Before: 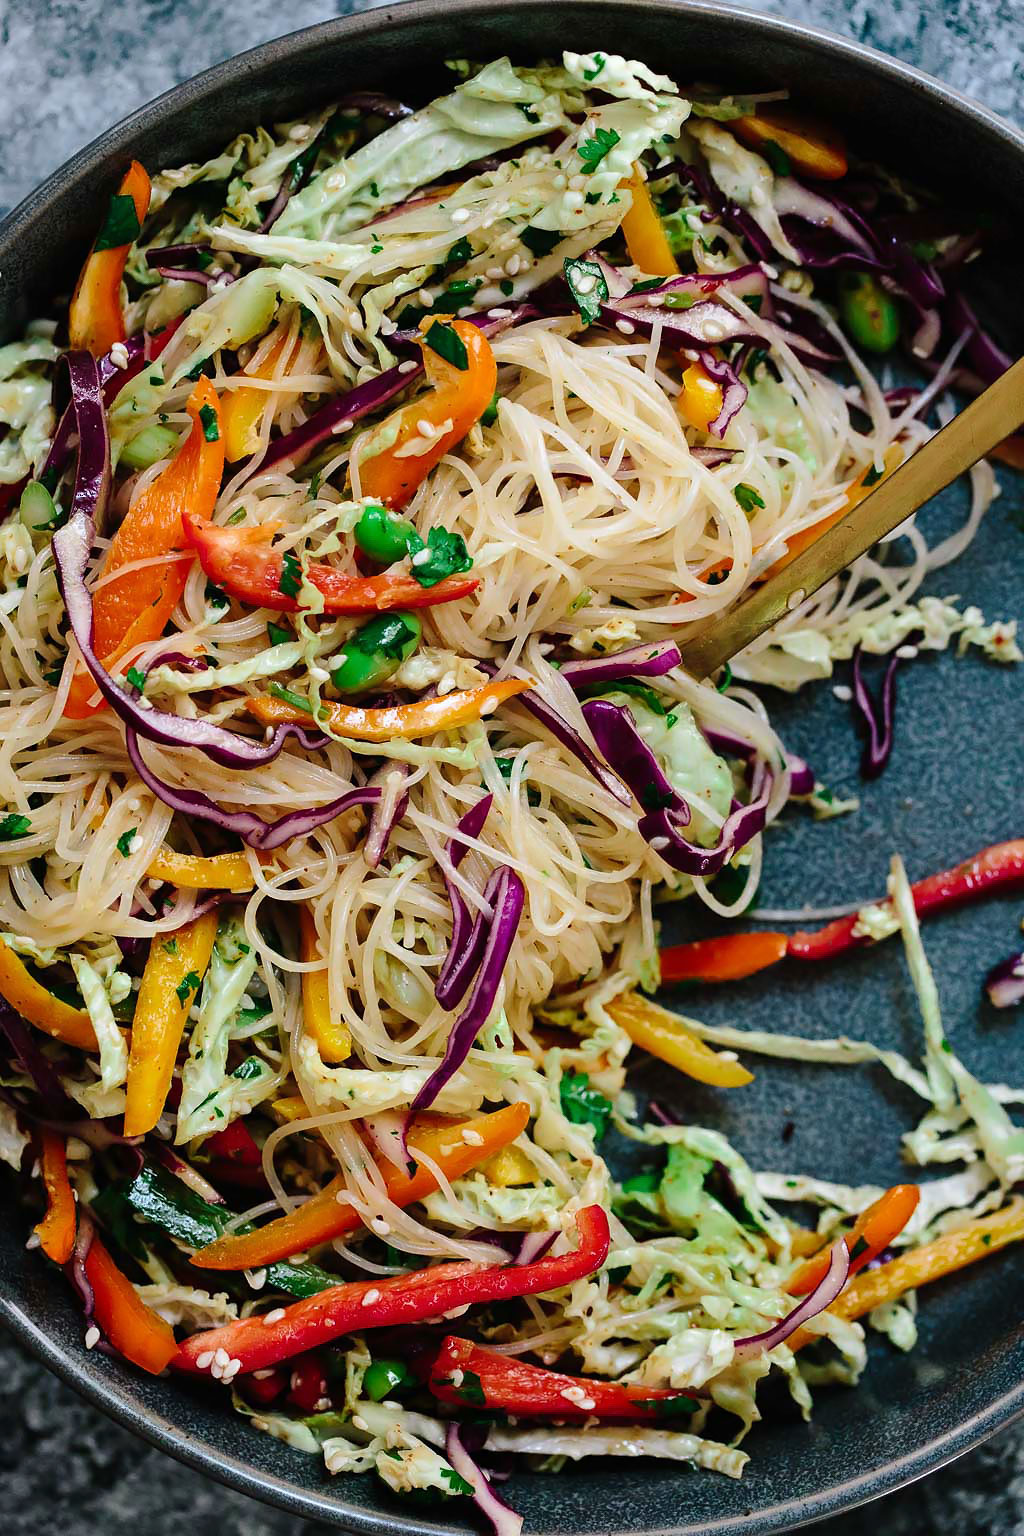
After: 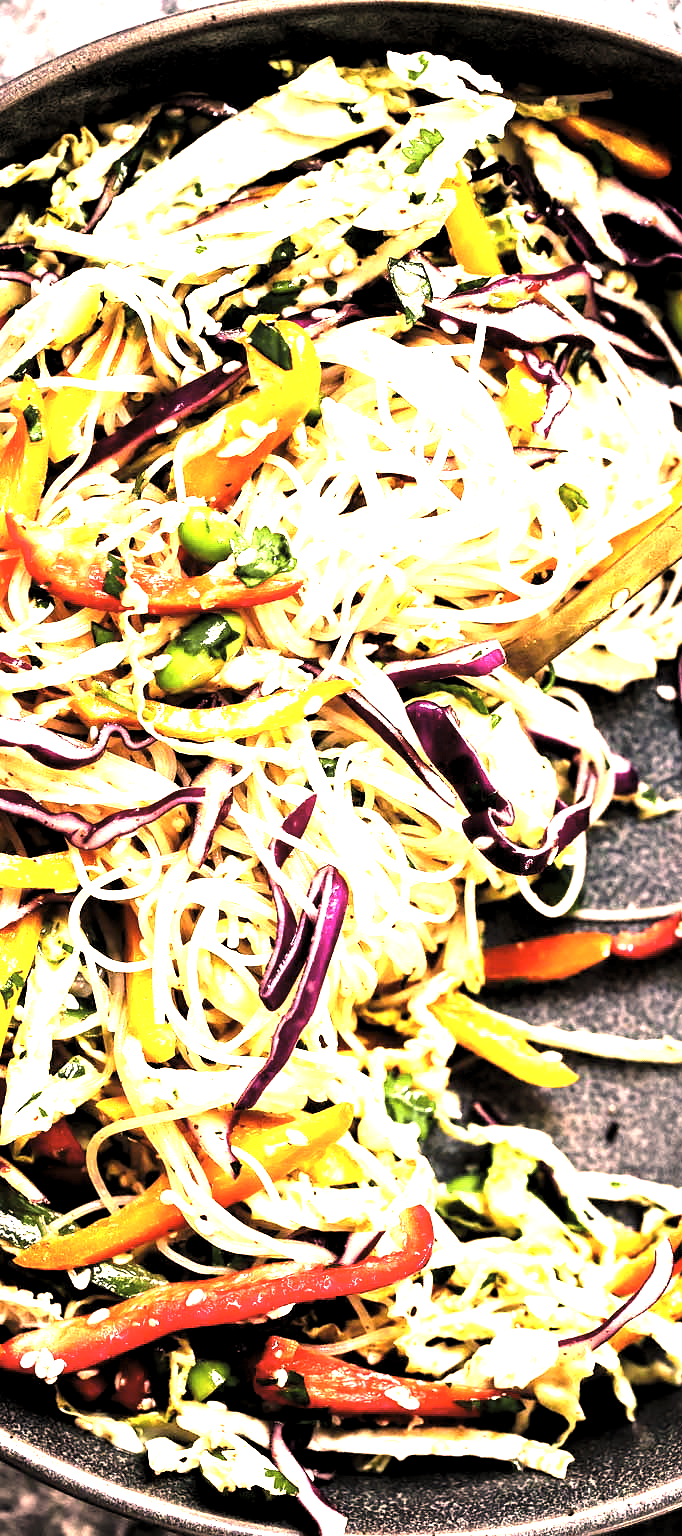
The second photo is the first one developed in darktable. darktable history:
exposure: black level correction 0, exposure 1.928 EV, compensate highlight preservation false
crop: left 17.22%, right 16.165%
color correction: highlights a* 39.81, highlights b* 39.85, saturation 0.689
levels: black 0.075%, levels [0.129, 0.519, 0.867]
